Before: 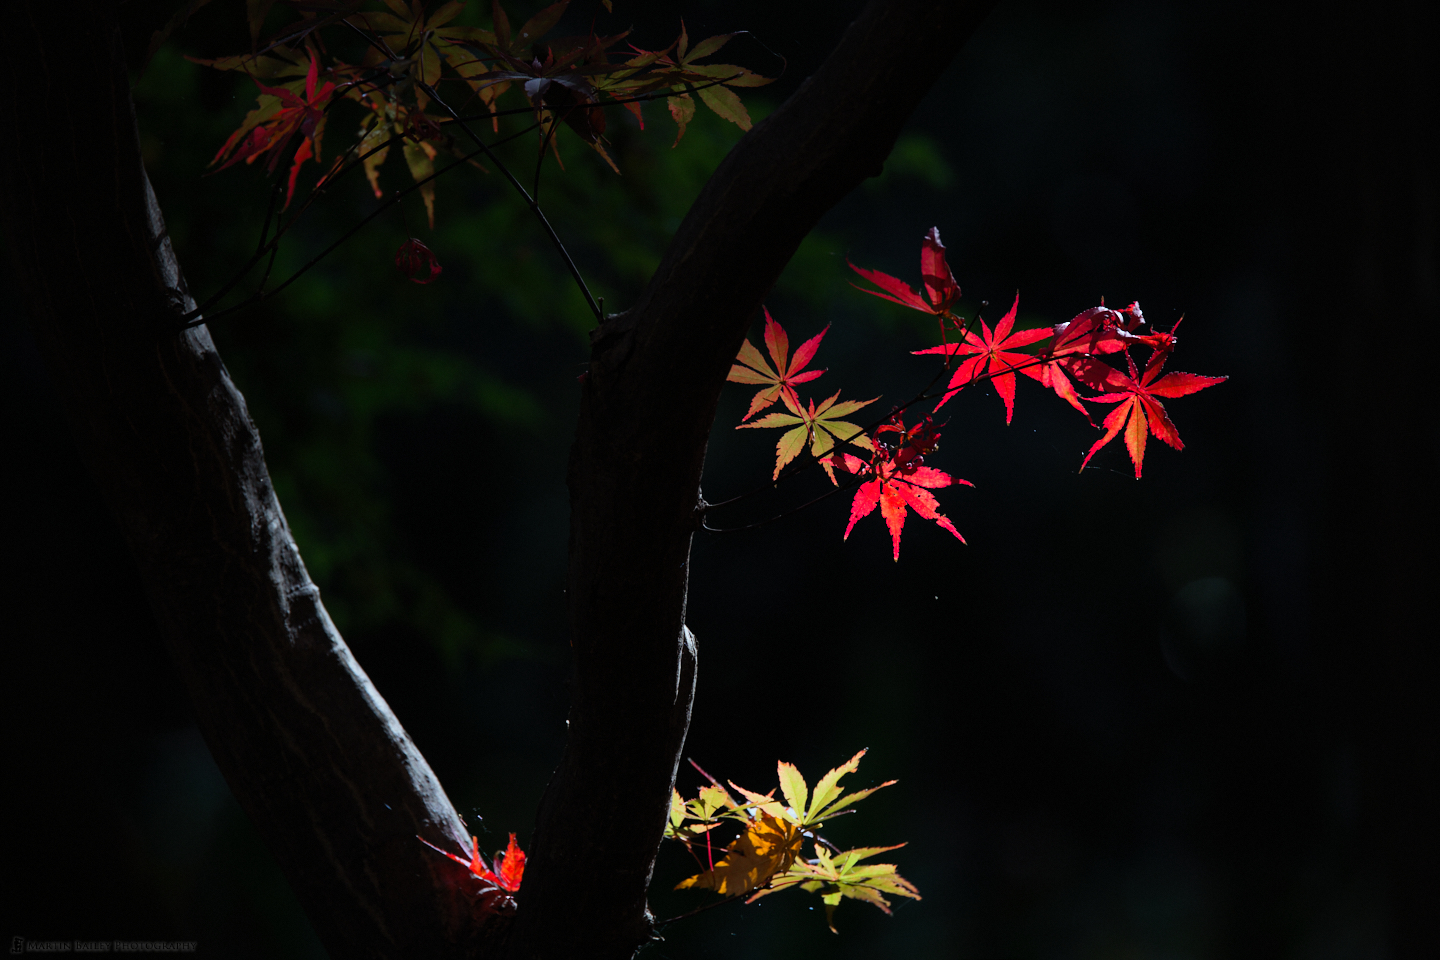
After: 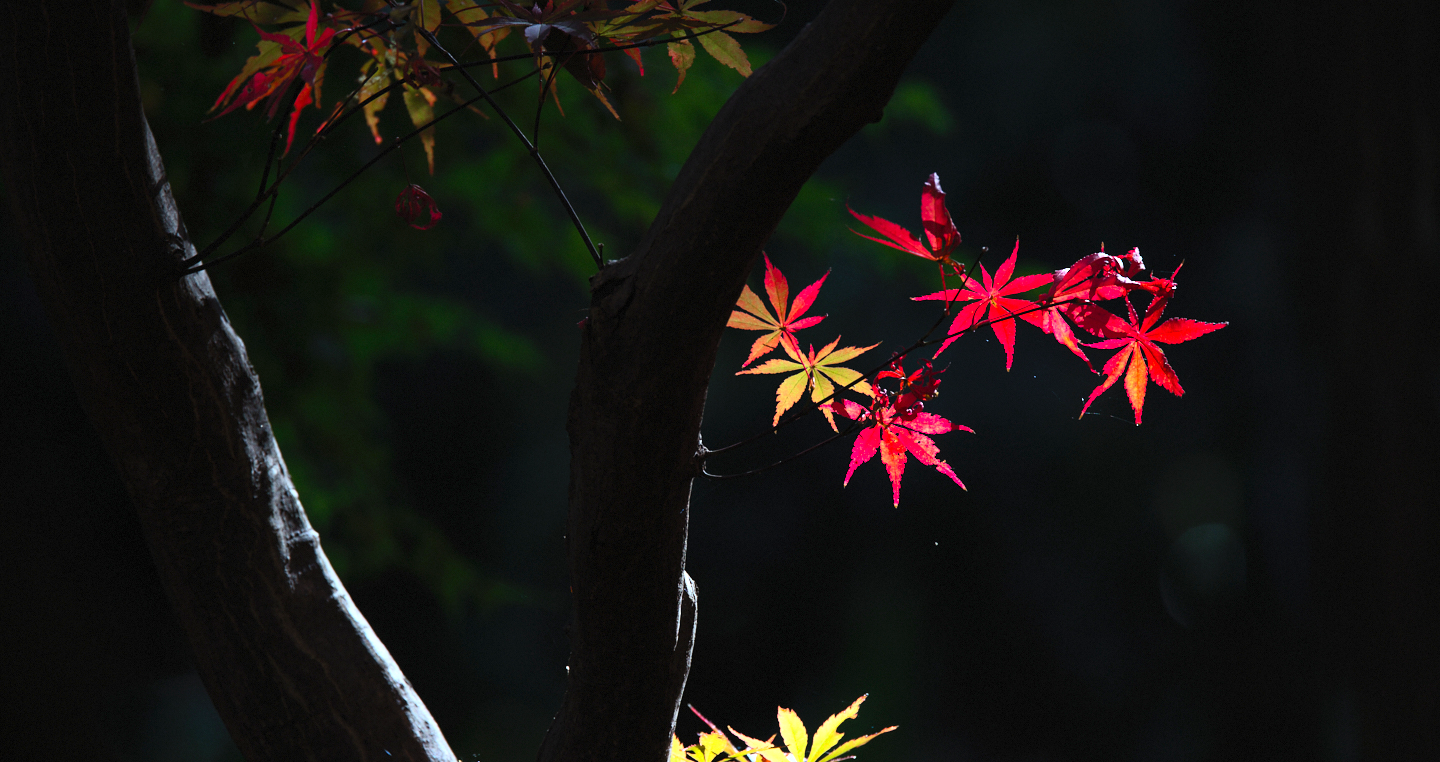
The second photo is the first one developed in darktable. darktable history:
exposure: black level correction 0, exposure 0.7 EV, compensate exposure bias true, compensate highlight preservation false
contrast brightness saturation: contrast 0.2, brightness 0.16, saturation 0.22
crop and rotate: top 5.667%, bottom 14.937%
